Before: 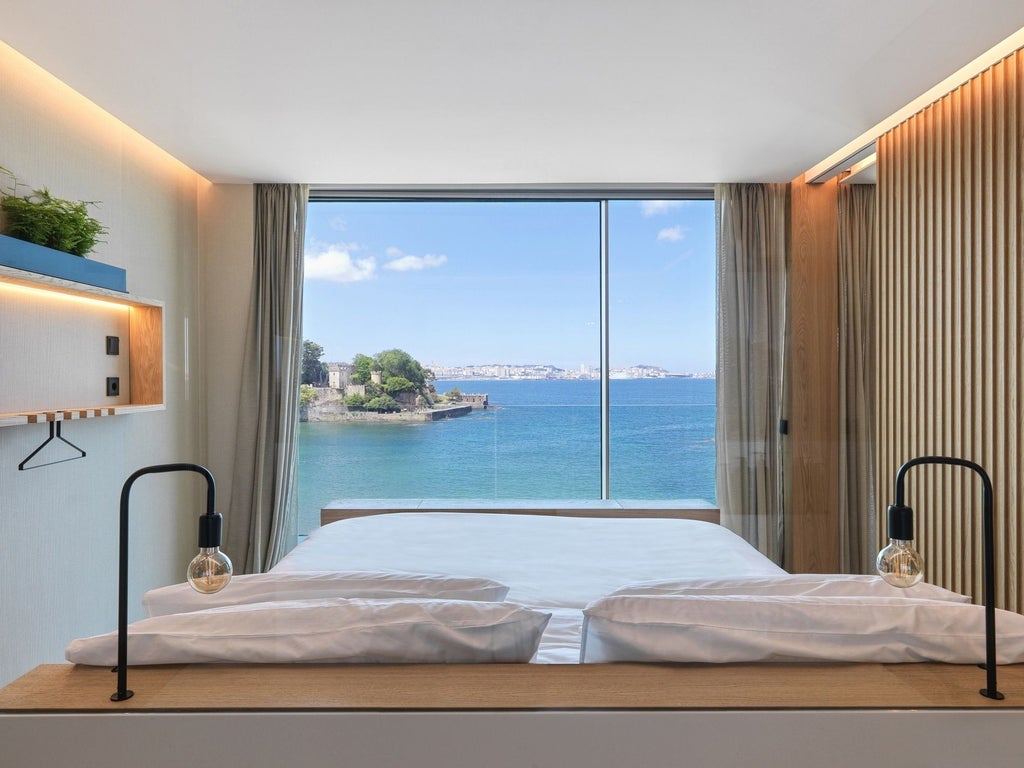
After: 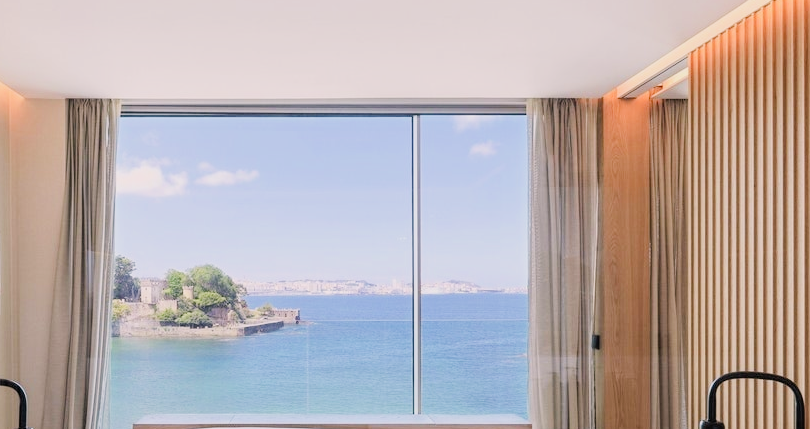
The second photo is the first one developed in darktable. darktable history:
crop: left 18.361%, top 11.07%, right 2.493%, bottom 33.021%
exposure: black level correction 0, exposure 1.016 EV, compensate highlight preservation false
filmic rgb: black relative exposure -7.17 EV, white relative exposure 5.35 EV, hardness 3.02
color calibration: output R [1.063, -0.012, -0.003, 0], output B [-0.079, 0.047, 1, 0], illuminant same as pipeline (D50), adaptation XYZ, x 0.346, y 0.358, temperature 5015.03 K
